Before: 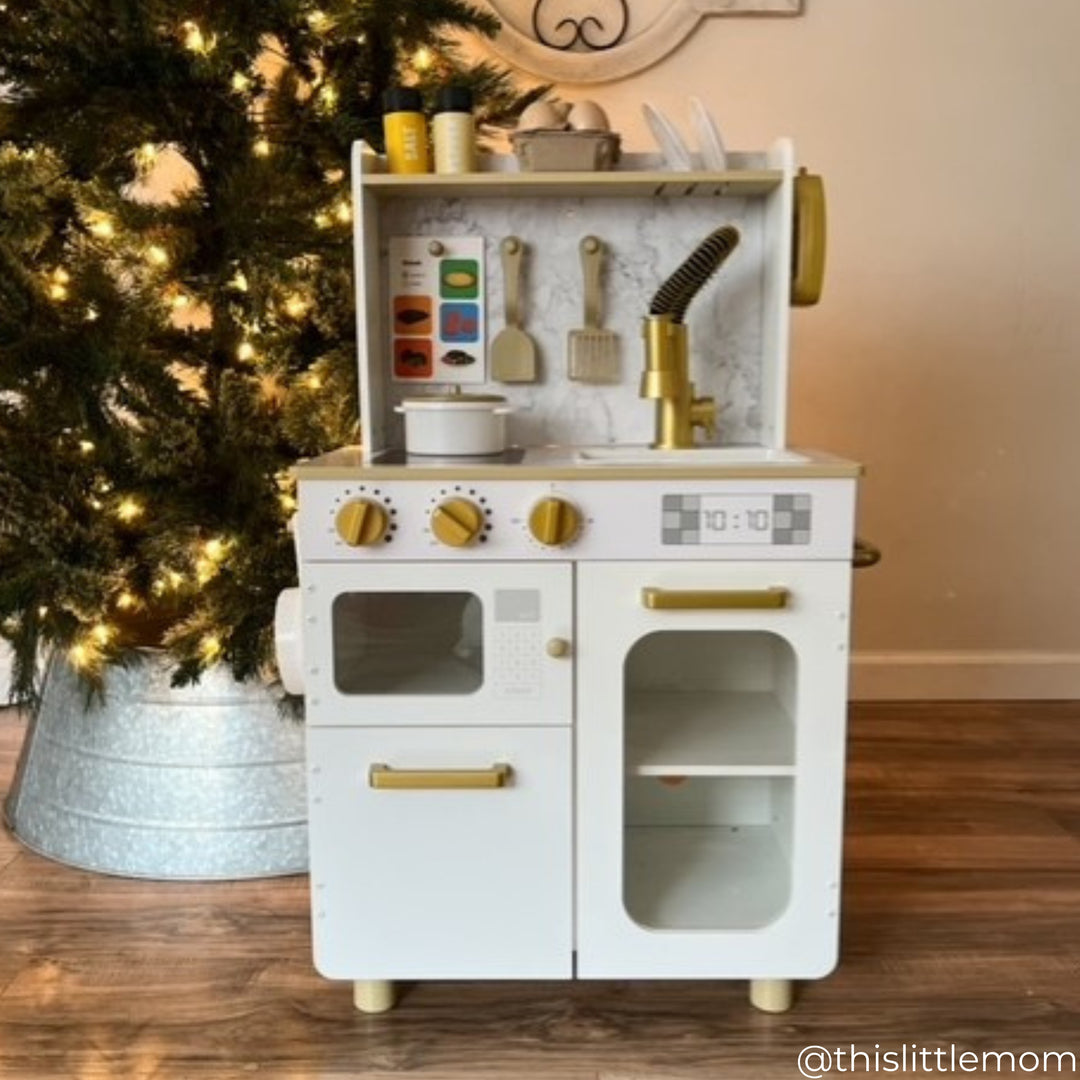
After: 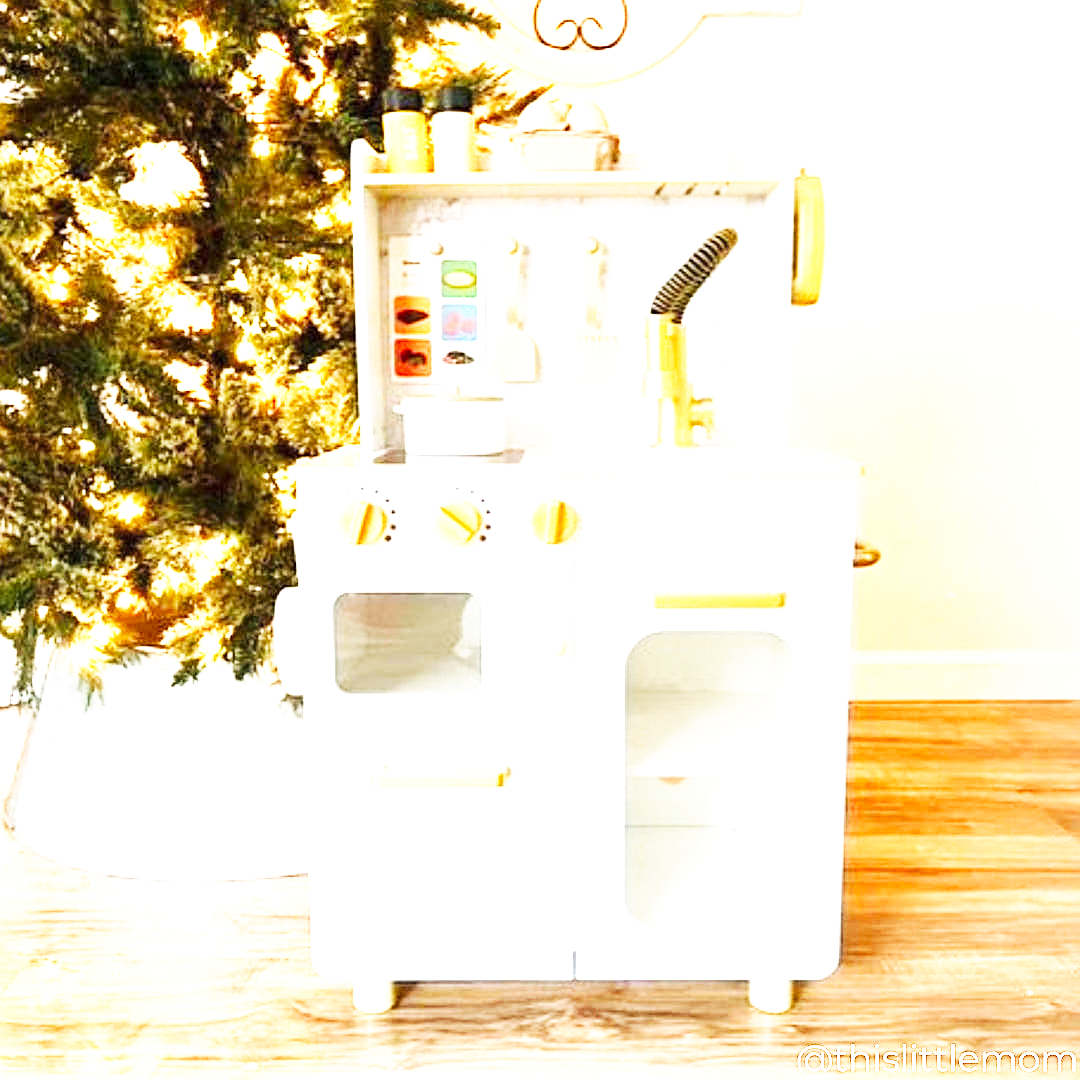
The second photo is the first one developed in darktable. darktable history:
exposure: black level correction 0, exposure 2.327 EV, compensate exposure bias true, compensate highlight preservation false
base curve: curves: ch0 [(0, 0) (0.007, 0.004) (0.027, 0.03) (0.046, 0.07) (0.207, 0.54) (0.442, 0.872) (0.673, 0.972) (1, 1)], preserve colors none
sharpen: on, module defaults
